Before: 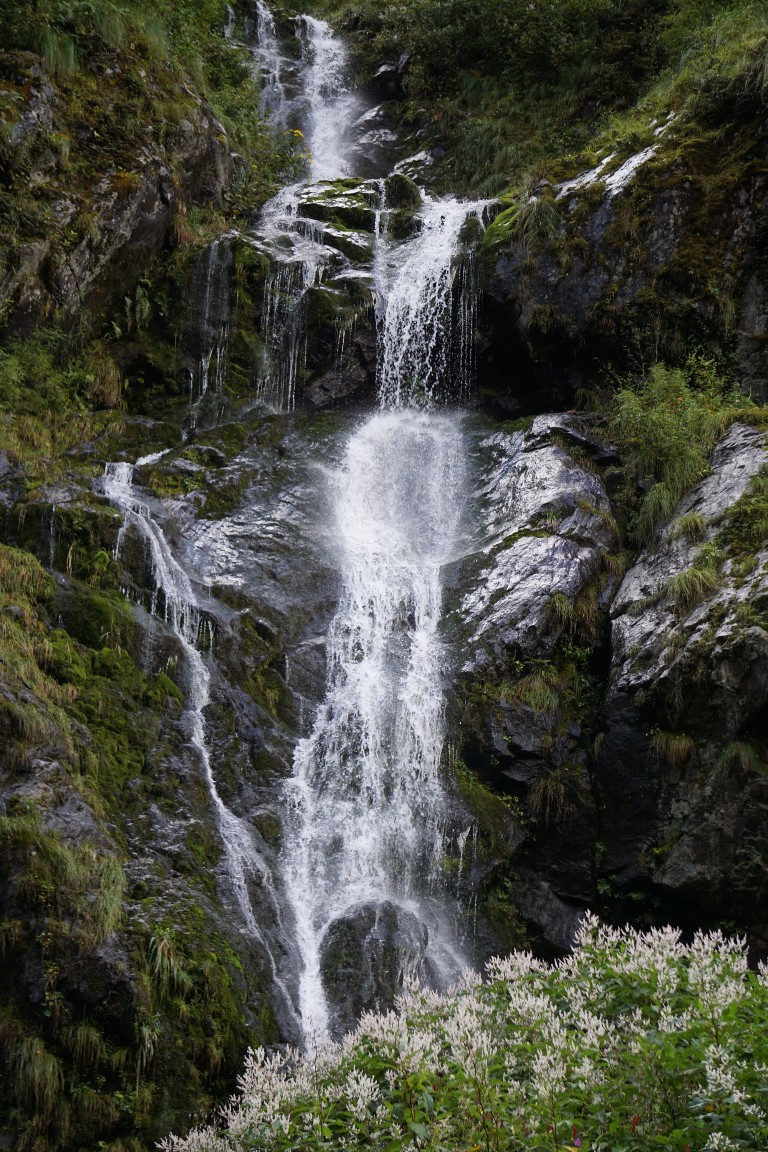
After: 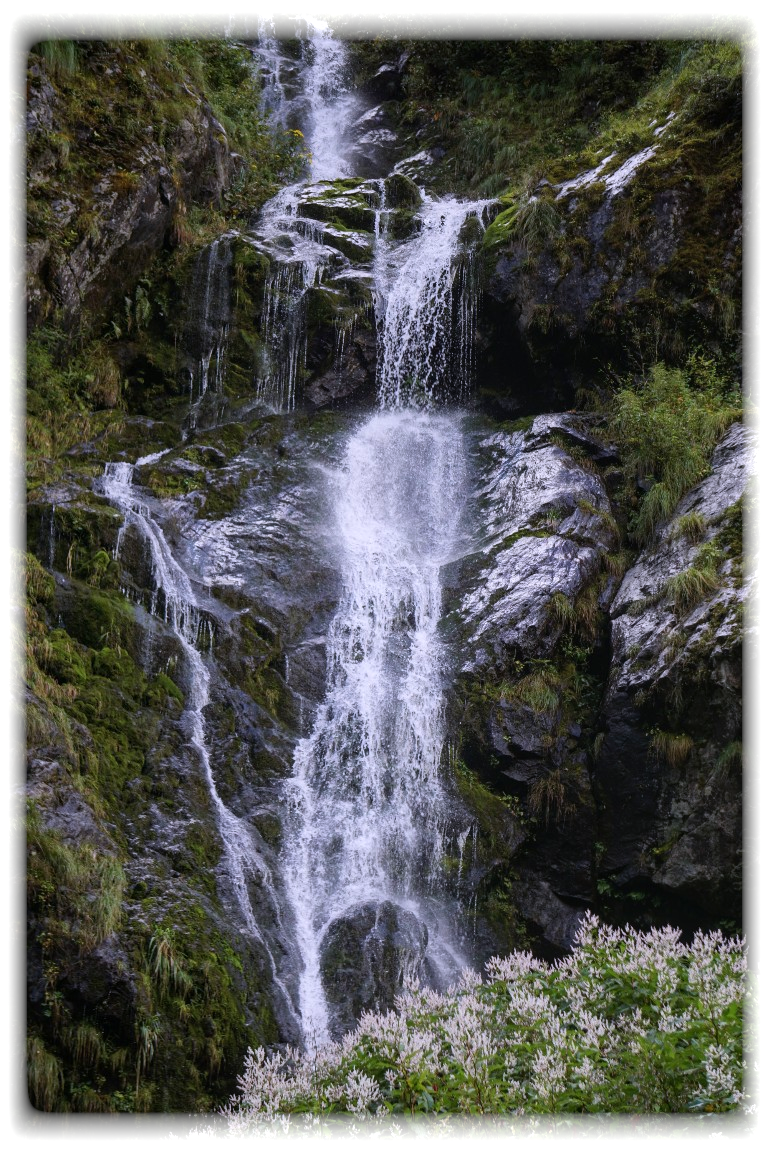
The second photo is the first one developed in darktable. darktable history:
local contrast: detail 110%
velvia: strength 9.25%
rotate and perspective: automatic cropping off
exposure: compensate highlight preservation false
white balance: red 1.004, blue 1.096
vignetting: fall-off start 93%, fall-off radius 5%, brightness 1, saturation -0.49, automatic ratio true, width/height ratio 1.332, shape 0.04, unbound false
